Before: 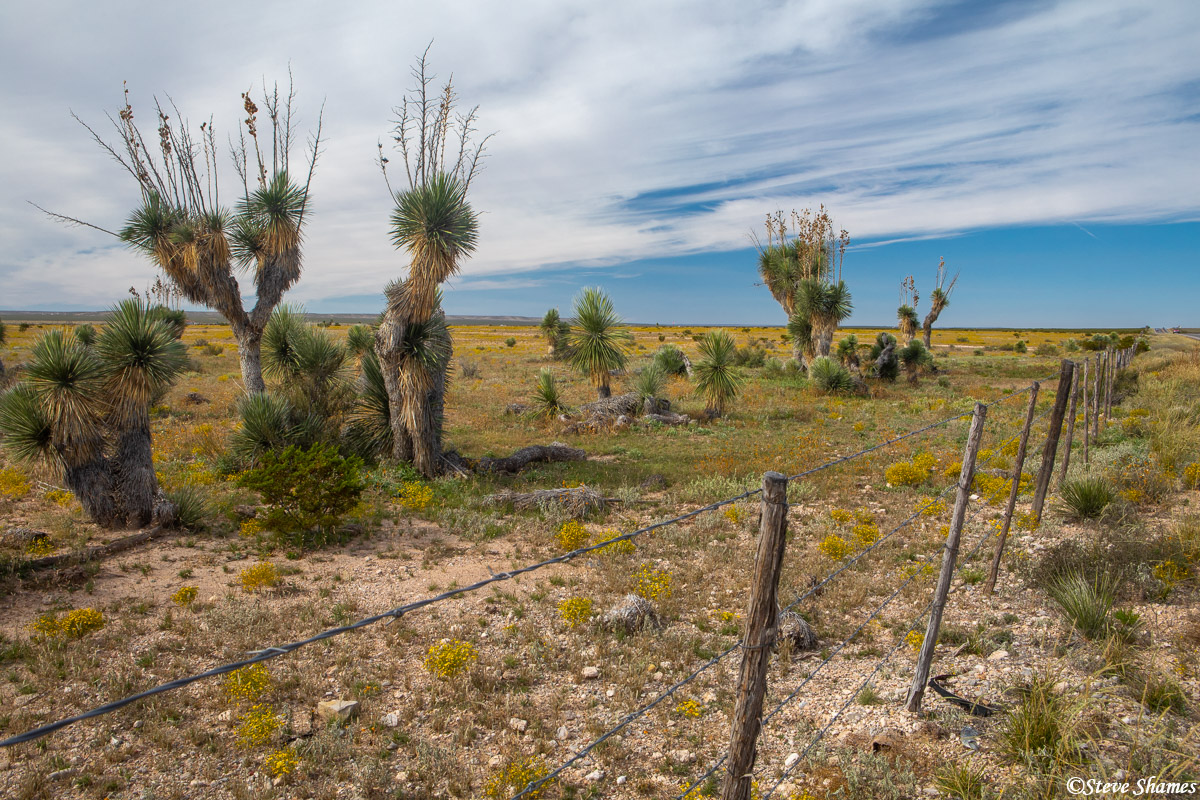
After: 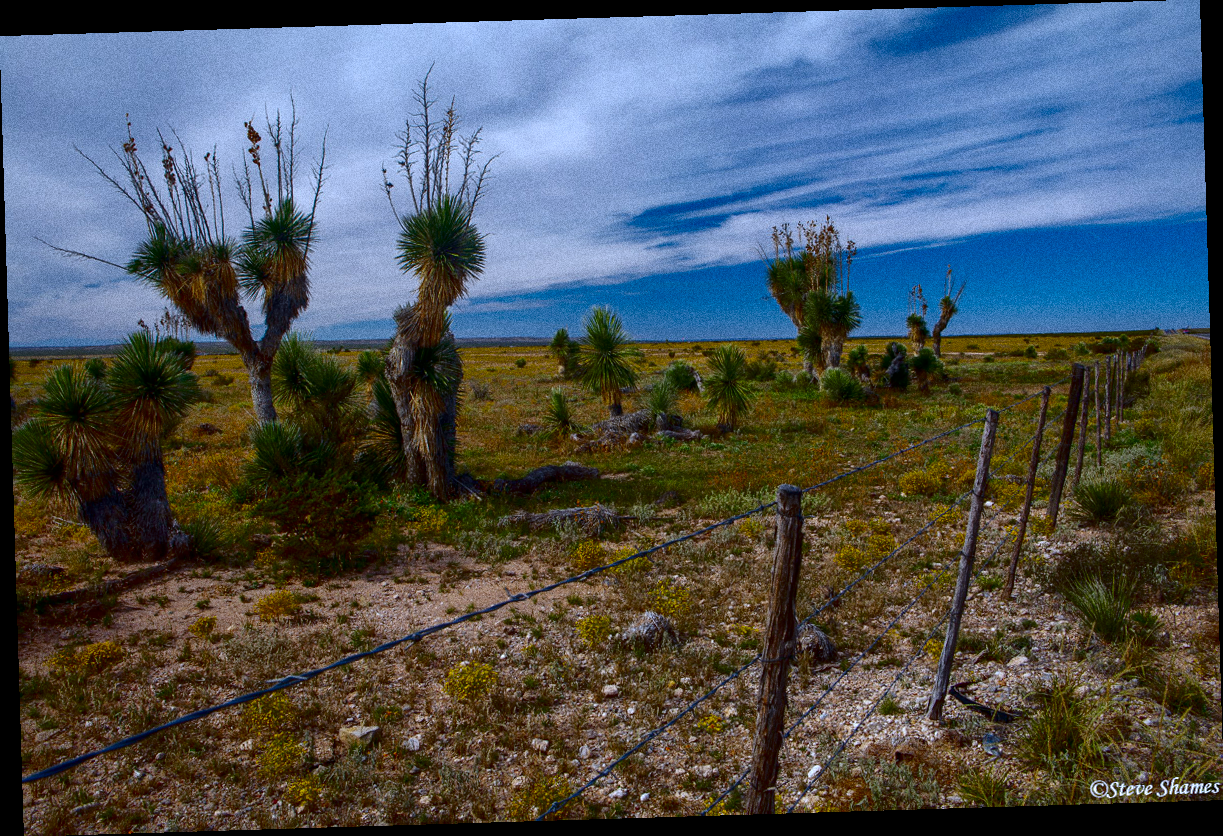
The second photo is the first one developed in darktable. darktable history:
rotate and perspective: rotation -1.75°, automatic cropping off
white balance: red 0.948, green 1.02, blue 1.176
contrast brightness saturation: contrast 0.09, brightness -0.59, saturation 0.17
shadows and highlights: on, module defaults
grain: coarseness 0.09 ISO, strength 40%
